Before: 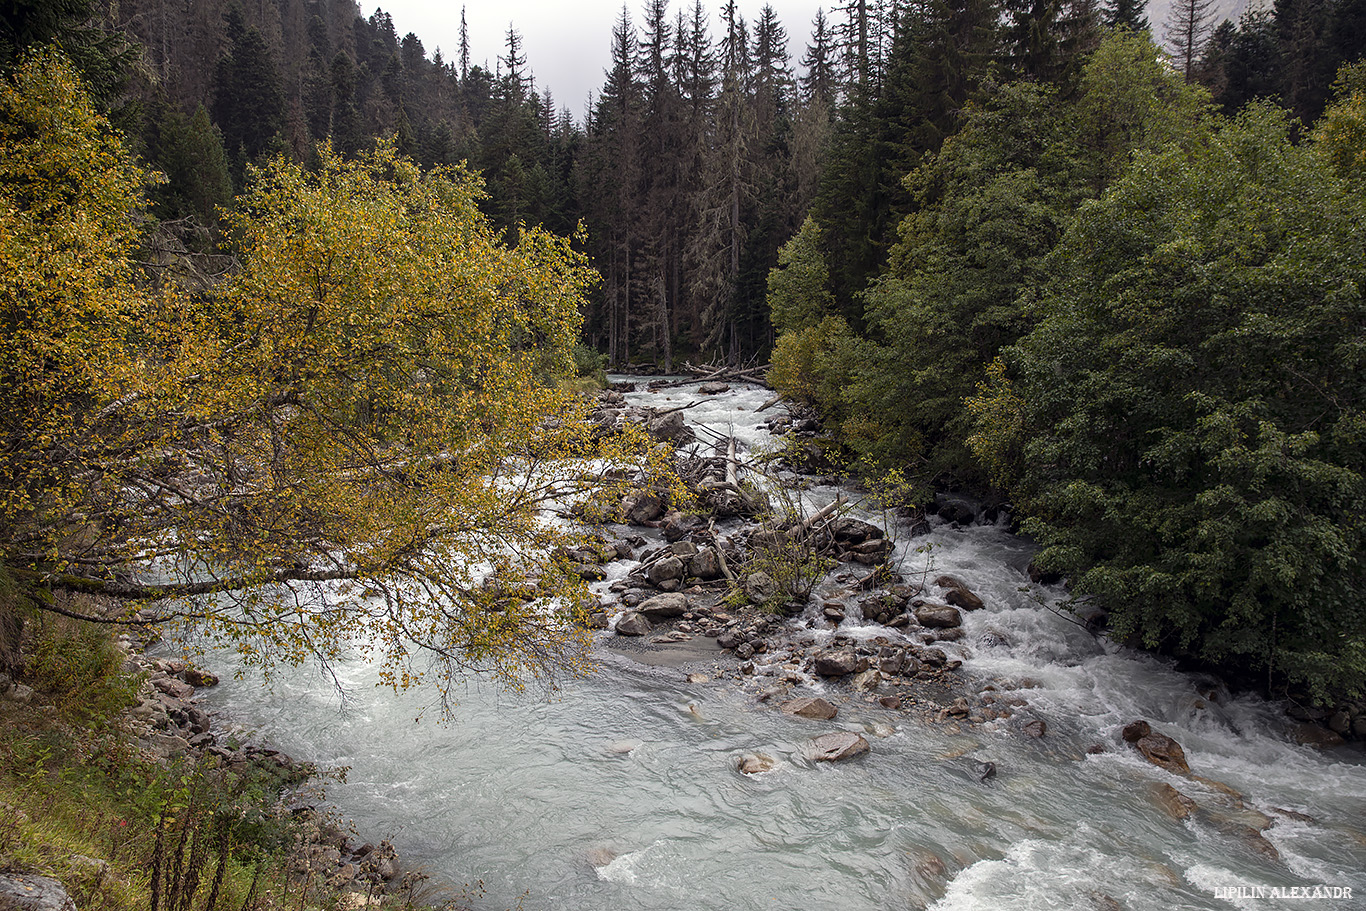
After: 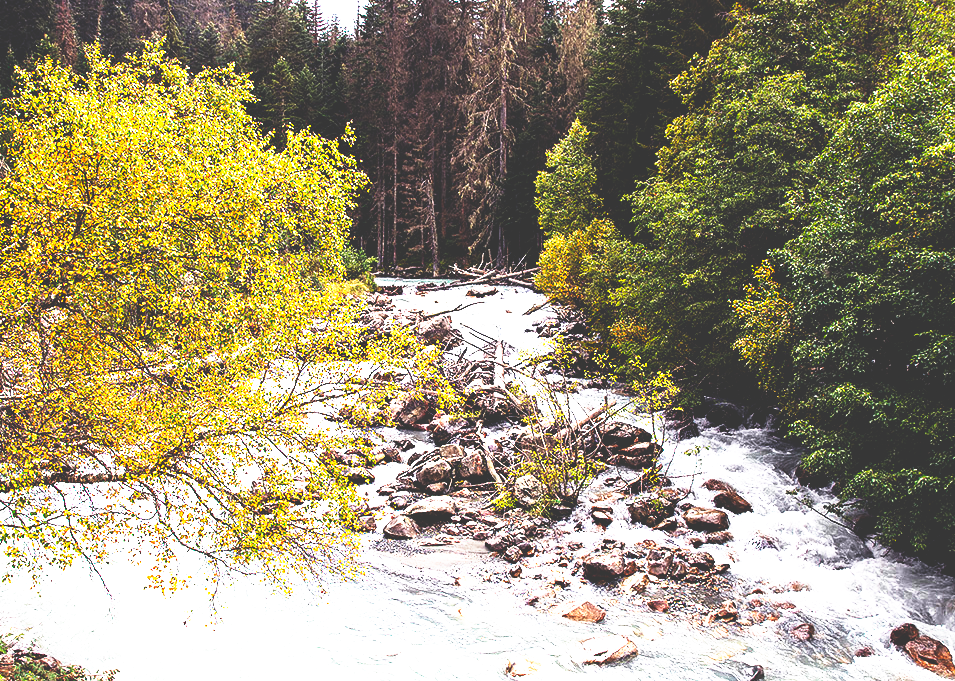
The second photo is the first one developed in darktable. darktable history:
exposure: black level correction 0, exposure 0.5 EV, compensate exposure bias true, compensate highlight preservation false
base curve: curves: ch0 [(0, 0.036) (0.007, 0.037) (0.604, 0.887) (1, 1)], preserve colors none
color balance: lift [0.991, 1, 1, 1], gamma [0.996, 1, 1, 1], input saturation 98.52%, contrast 20.34%, output saturation 103.72%
crop and rotate: left 17.046%, top 10.659%, right 12.989%, bottom 14.553%
